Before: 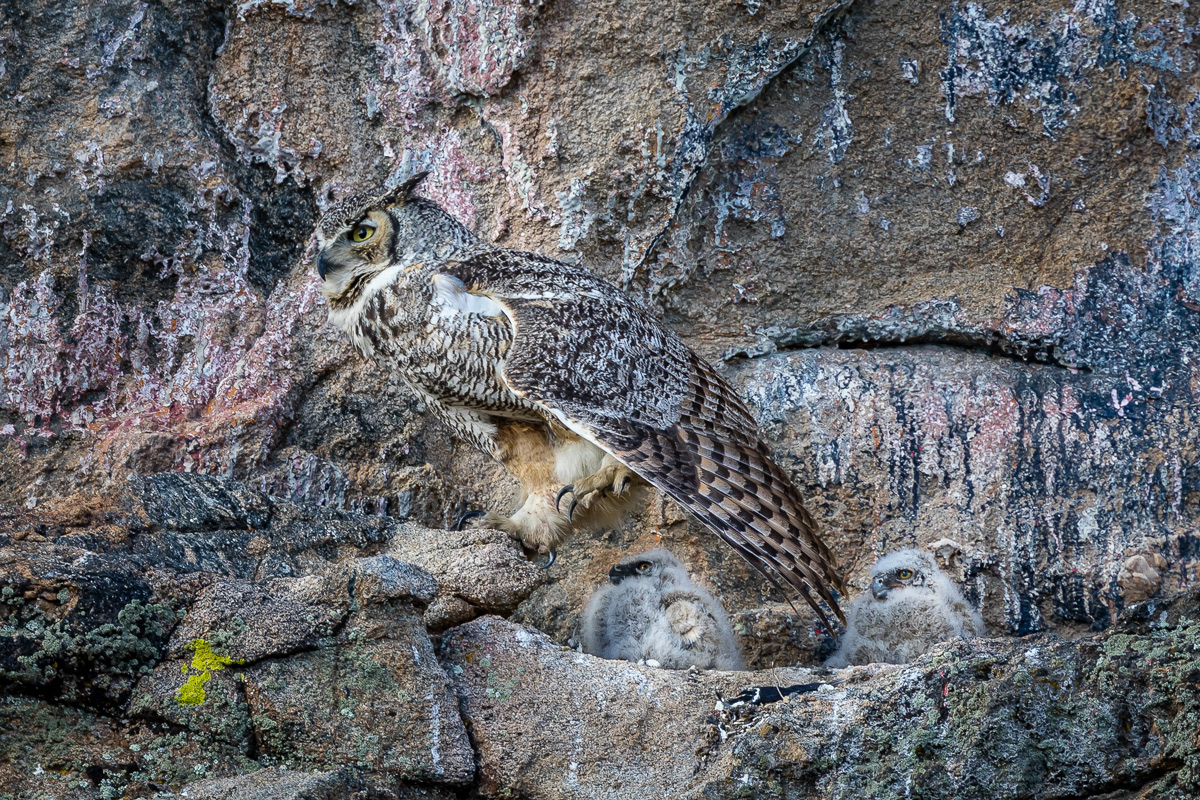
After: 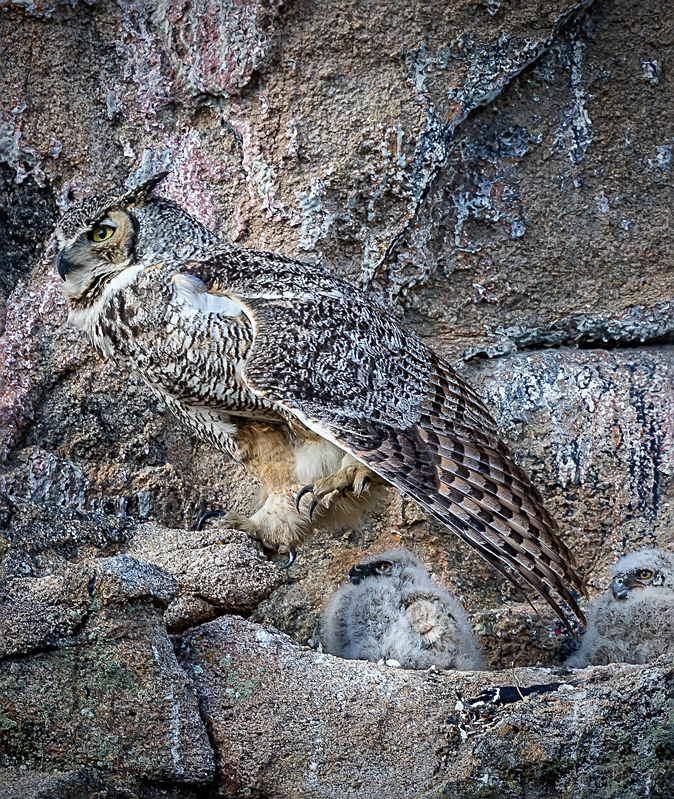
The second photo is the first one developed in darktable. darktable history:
vignetting: fall-off start 74.82%, saturation -0.021, width/height ratio 1.084
crop: left 21.727%, right 22.032%, bottom 0.001%
sharpen: on, module defaults
